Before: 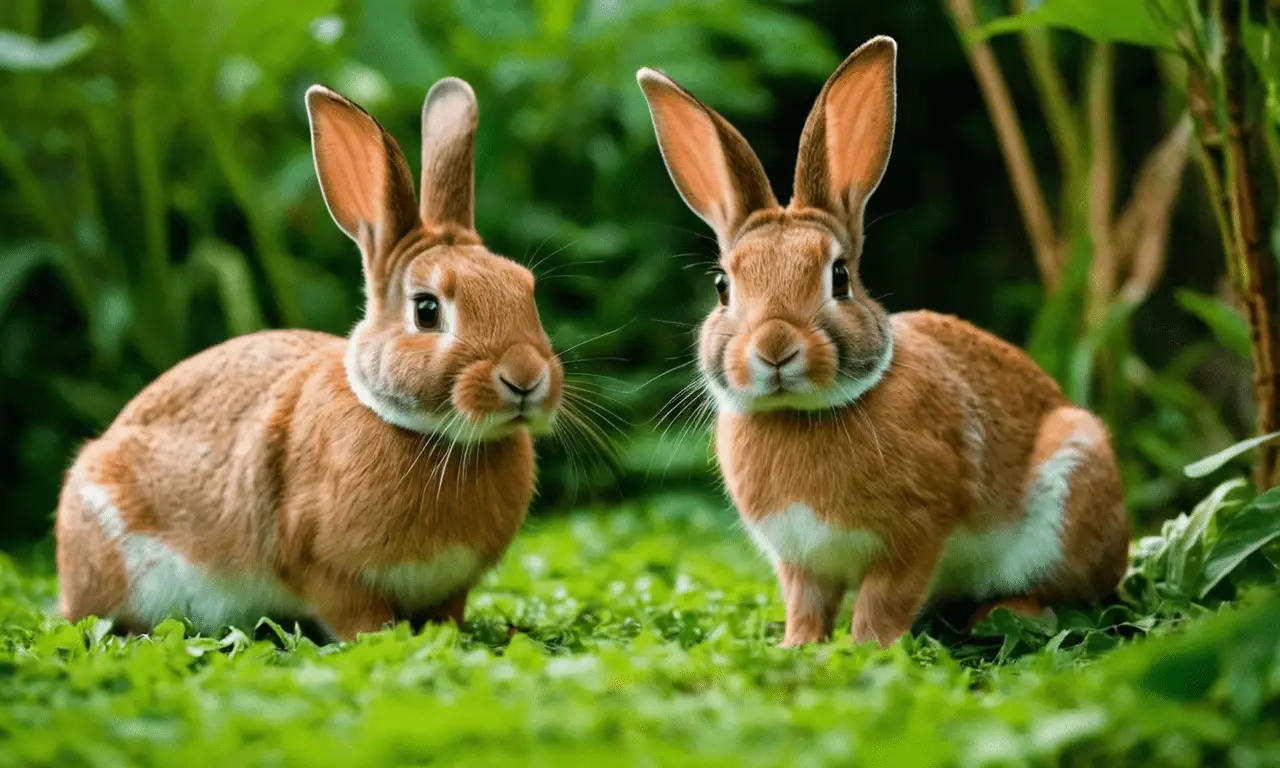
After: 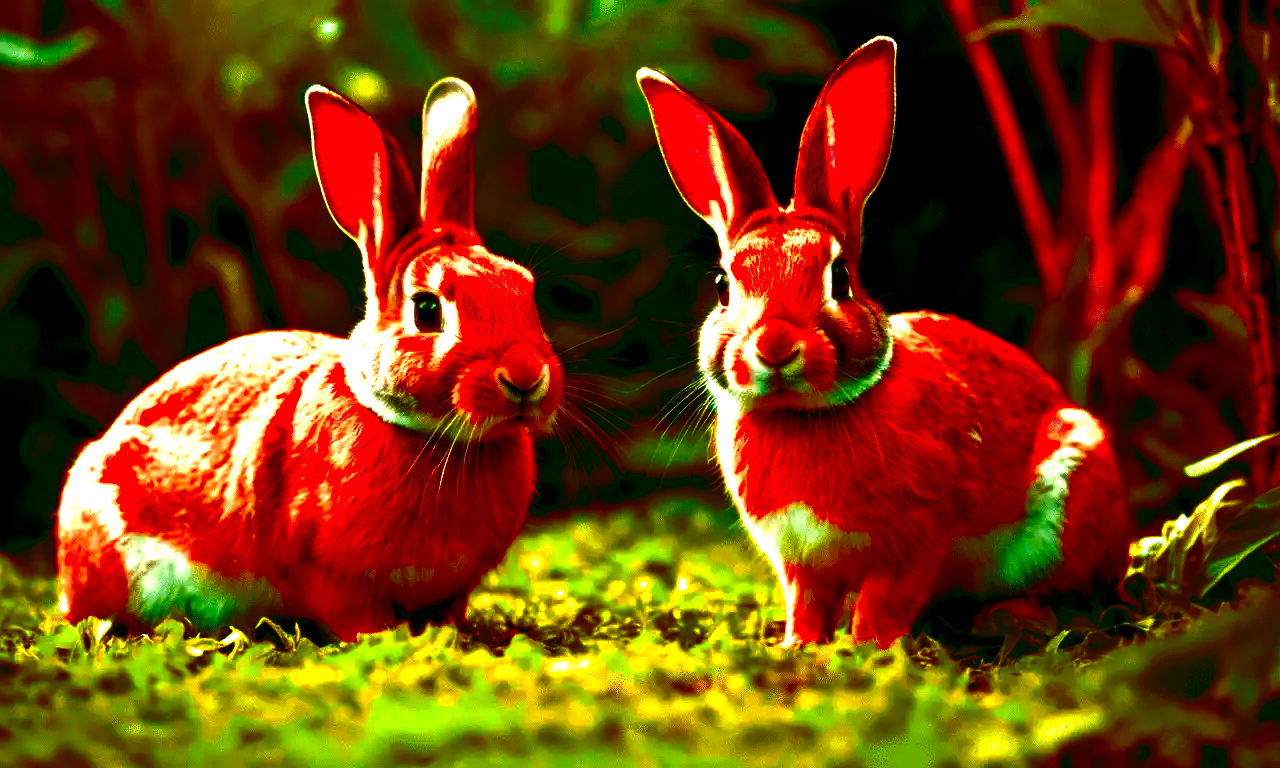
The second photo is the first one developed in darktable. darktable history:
contrast brightness saturation: brightness -1, saturation 1
color zones: curves: ch0 [(0.473, 0.374) (0.742, 0.784)]; ch1 [(0.354, 0.737) (0.742, 0.705)]; ch2 [(0.318, 0.421) (0.758, 0.532)]
color balance rgb: shadows lift › luminance -21.66%, shadows lift › chroma 6.57%, shadows lift › hue 270°, power › chroma 0.68%, power › hue 60°, highlights gain › luminance 6.08%, highlights gain › chroma 1.33%, highlights gain › hue 90°, global offset › luminance -0.87%, perceptual saturation grading › global saturation 26.86%, perceptual saturation grading › highlights -28.39%, perceptual saturation grading › mid-tones 15.22%, perceptual saturation grading › shadows 33.98%, perceptual brilliance grading › highlights 10%, perceptual brilliance grading › mid-tones 5%
exposure: exposure 0.7 EV, compensate highlight preservation false
